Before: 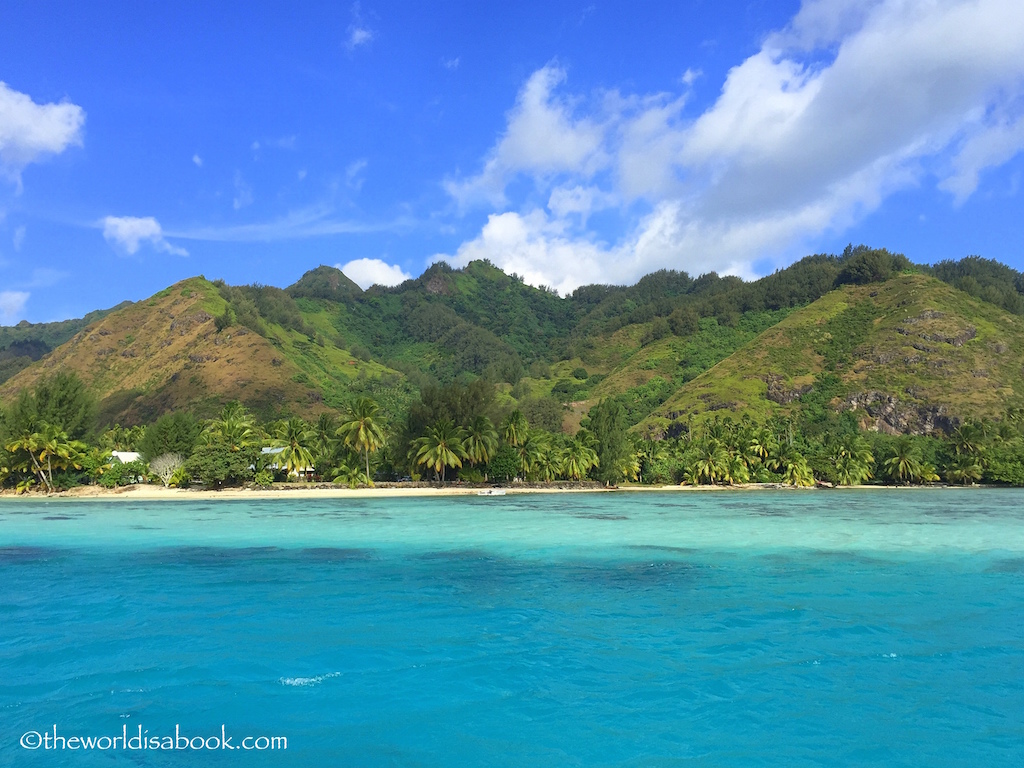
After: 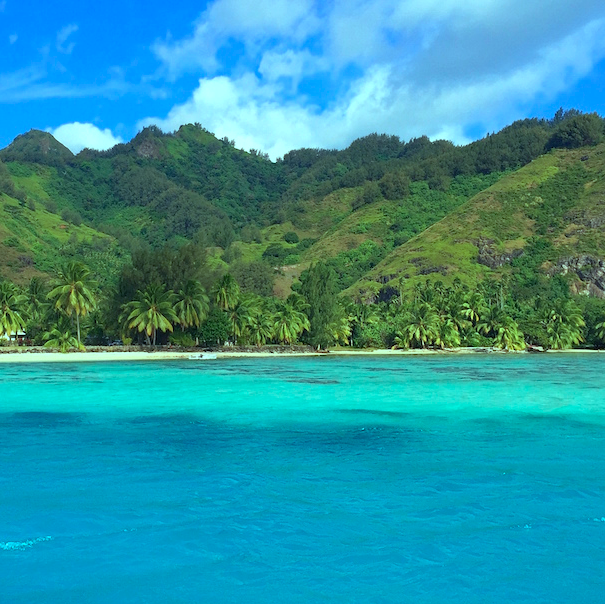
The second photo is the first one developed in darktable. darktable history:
haze removal: adaptive false
color balance rgb: shadows lift › chroma 7.23%, shadows lift › hue 246.48°, highlights gain › chroma 5.38%, highlights gain › hue 196.93°, white fulcrum 1 EV
crop and rotate: left 28.256%, top 17.734%, right 12.656%, bottom 3.573%
color correction: saturation 0.99
